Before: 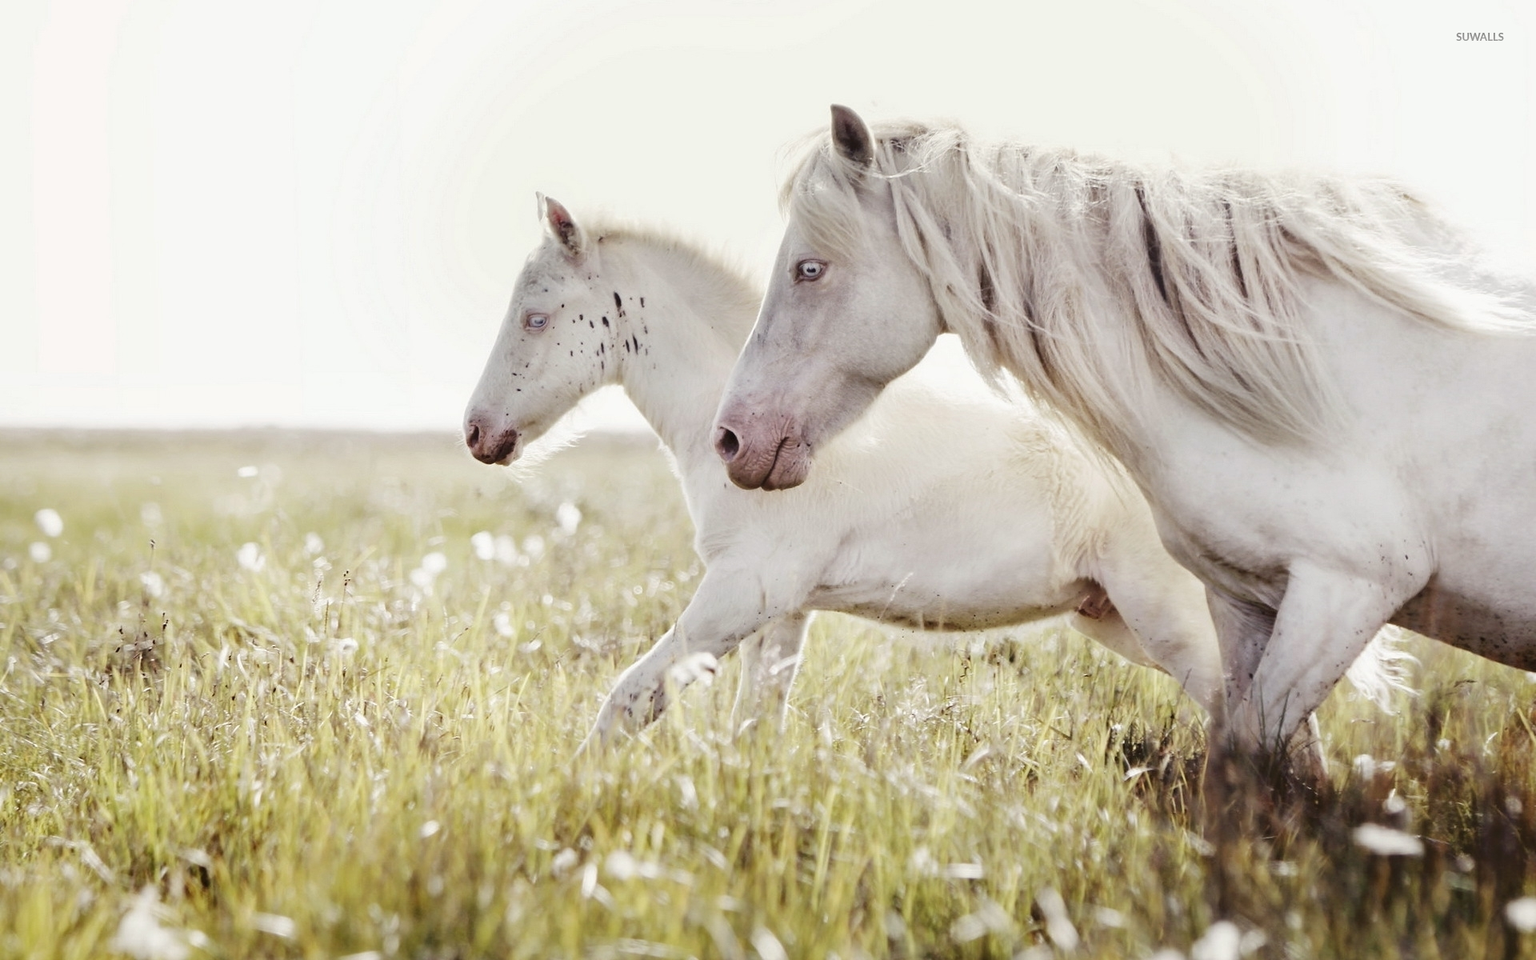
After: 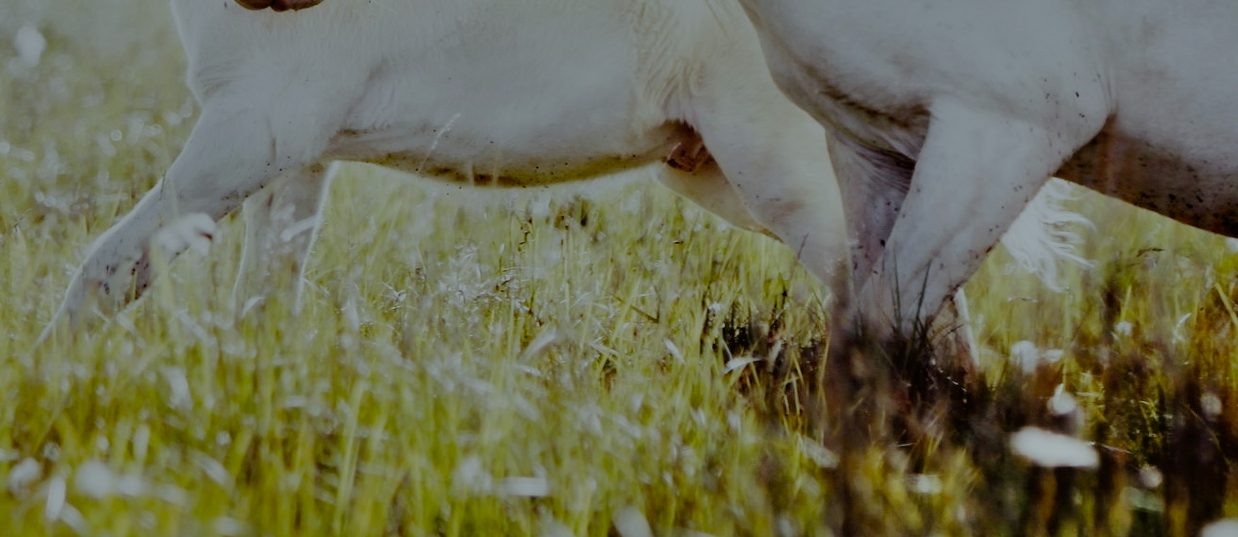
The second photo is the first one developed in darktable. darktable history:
filmic rgb: middle gray luminance 30%, black relative exposure -9 EV, white relative exposure 7 EV, threshold 6 EV, target black luminance 0%, hardness 2.94, latitude 2.04%, contrast 0.963, highlights saturation mix 5%, shadows ↔ highlights balance 12.16%, add noise in highlights 0, preserve chrominance no, color science v3 (2019), use custom middle-gray values true, iterations of high-quality reconstruction 0, contrast in highlights soft, enable highlight reconstruction true
white balance: red 0.925, blue 1.046
shadows and highlights: shadows 80.73, white point adjustment -9.07, highlights -61.46, soften with gaussian
crop and rotate: left 35.509%, top 50.238%, bottom 4.934%
color balance rgb: perceptual saturation grading › global saturation 40%, global vibrance 15%
